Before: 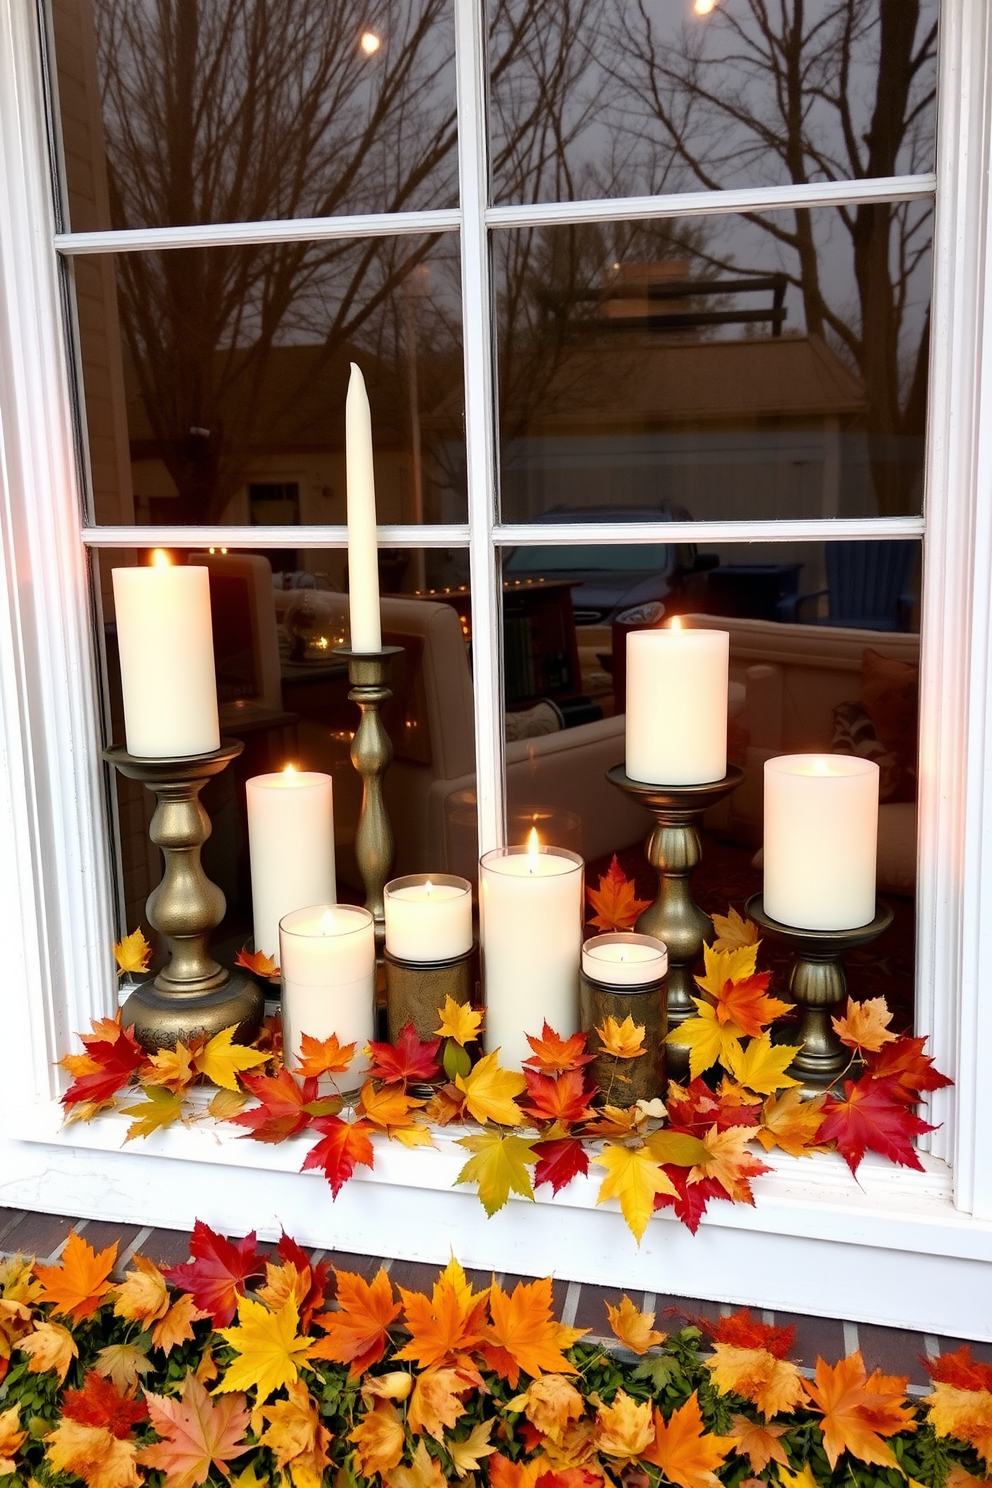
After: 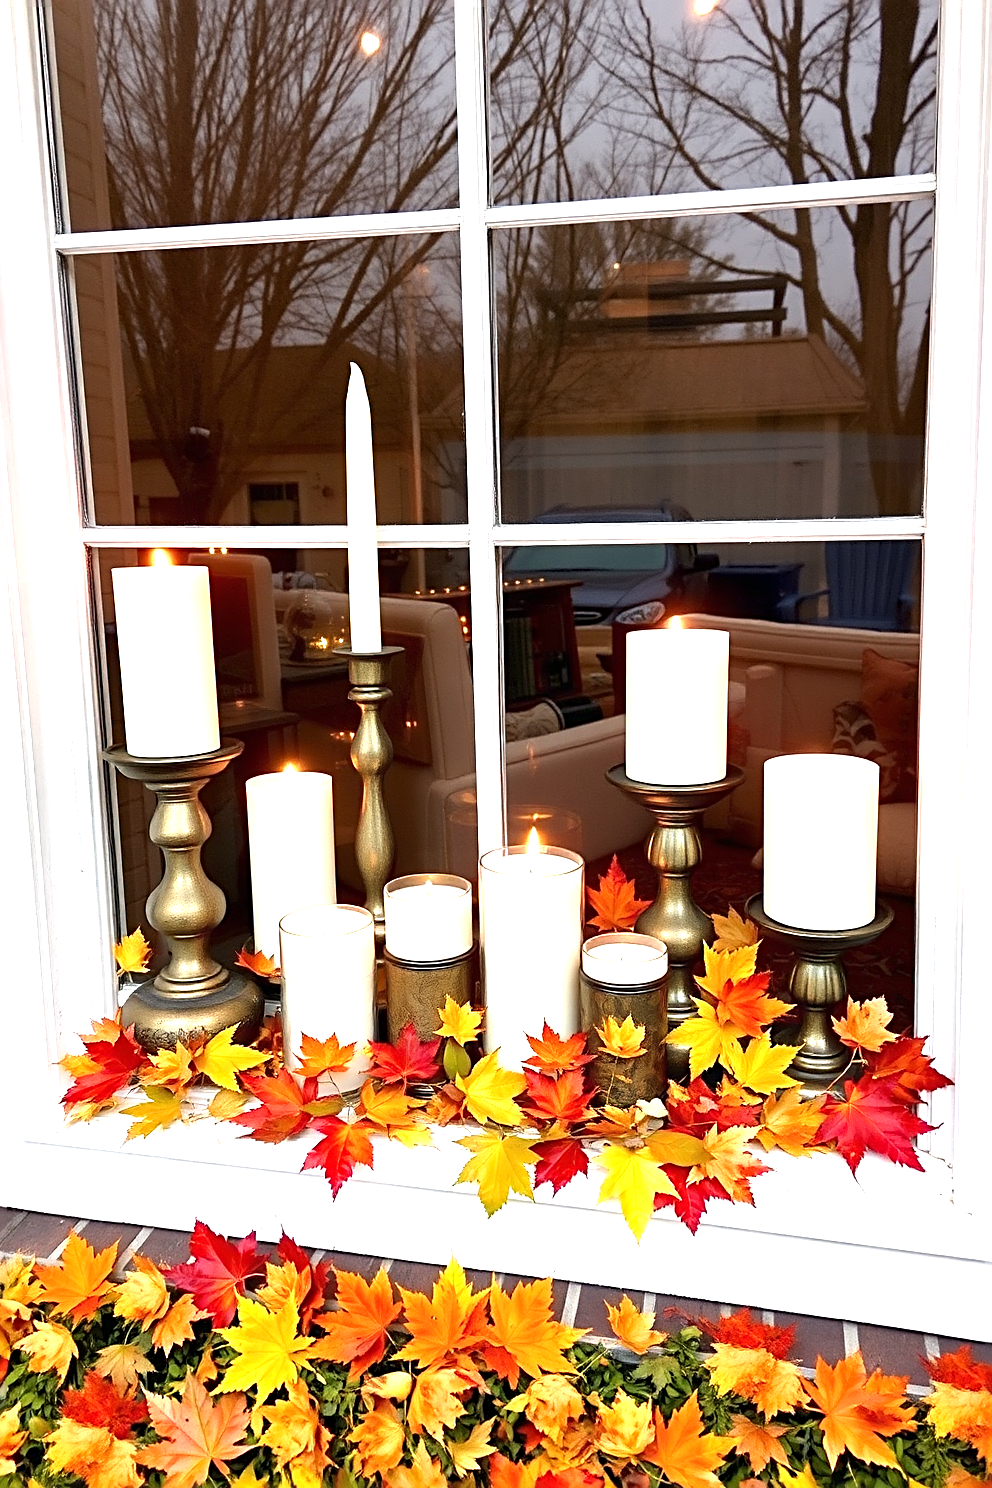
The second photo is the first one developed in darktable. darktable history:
sharpen: radius 2.538, amount 0.651
exposure: exposure 1.001 EV, compensate exposure bias true, compensate highlight preservation false
